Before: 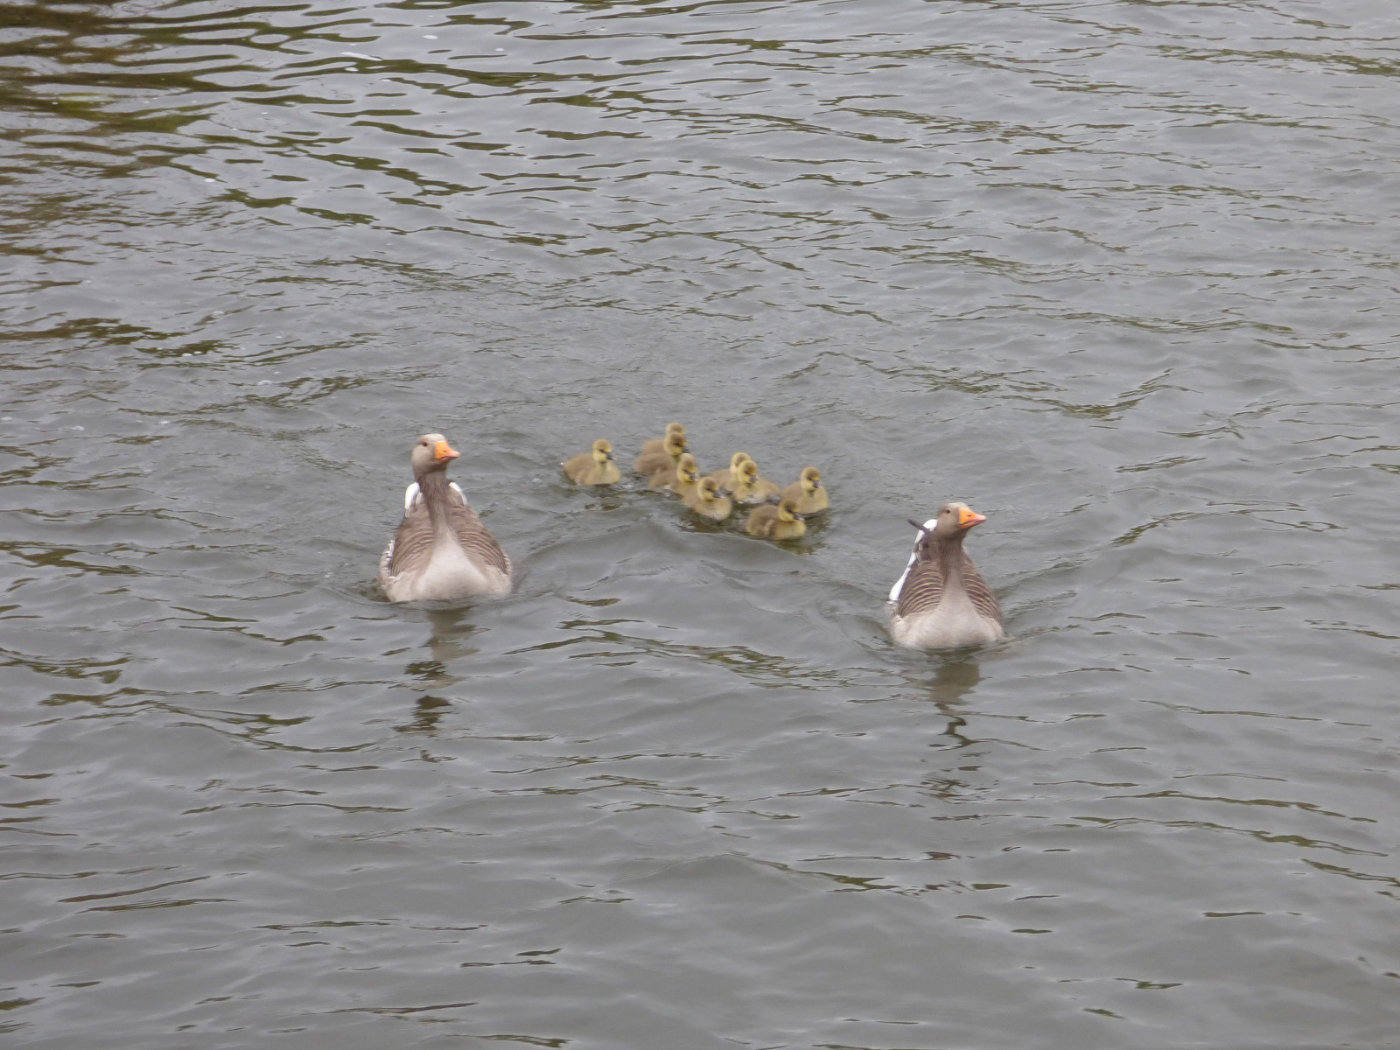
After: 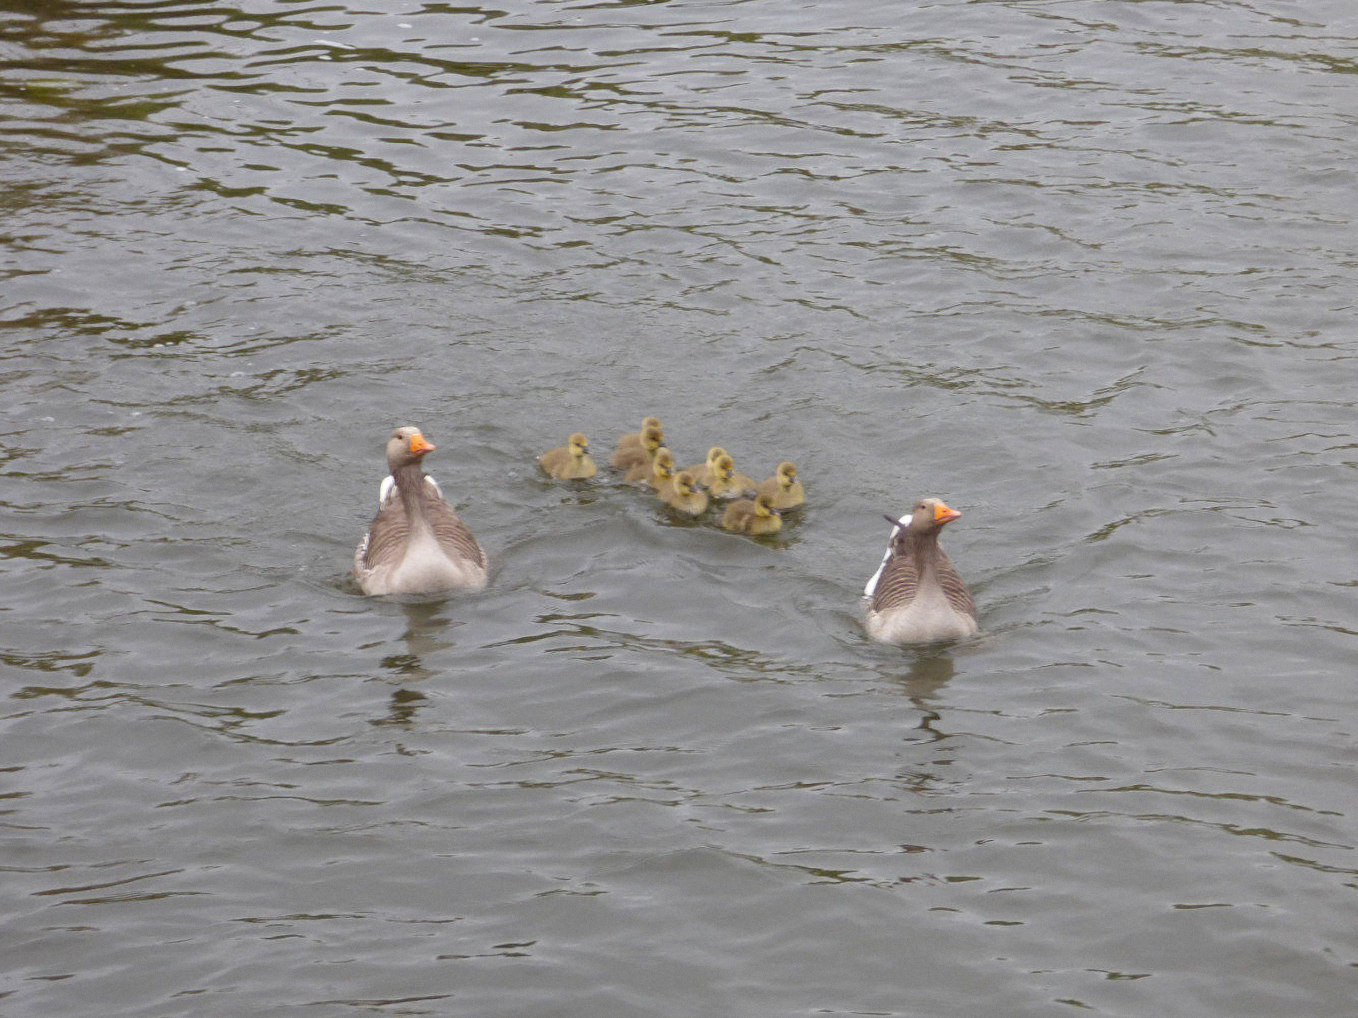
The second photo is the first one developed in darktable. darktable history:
crop: left 1.743%, right 0.268%, bottom 2.011%
rotate and perspective: rotation 0.174°, lens shift (vertical) 0.013, lens shift (horizontal) 0.019, shear 0.001, automatic cropping original format, crop left 0.007, crop right 0.991, crop top 0.016, crop bottom 0.997
grain: coarseness 0.09 ISO, strength 10%
vibrance: vibrance 100%
